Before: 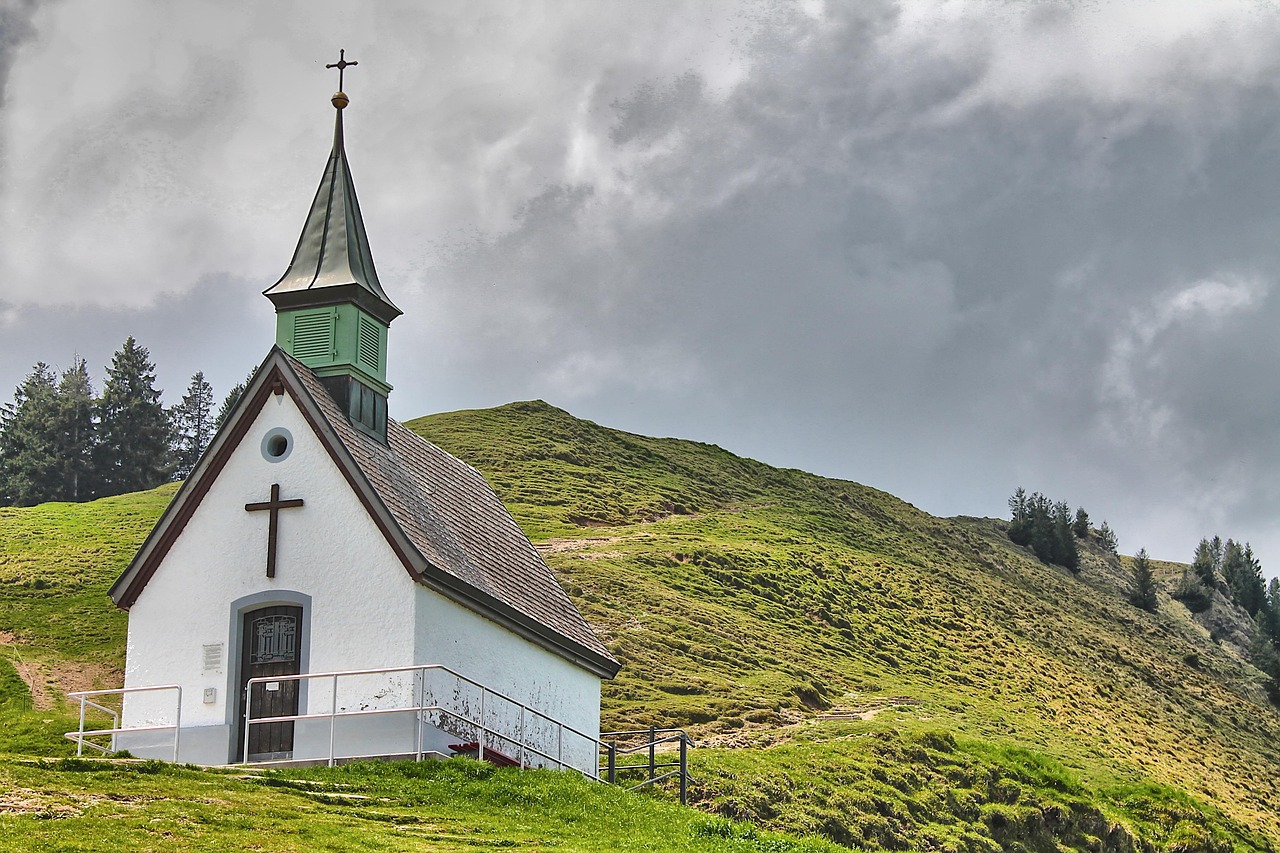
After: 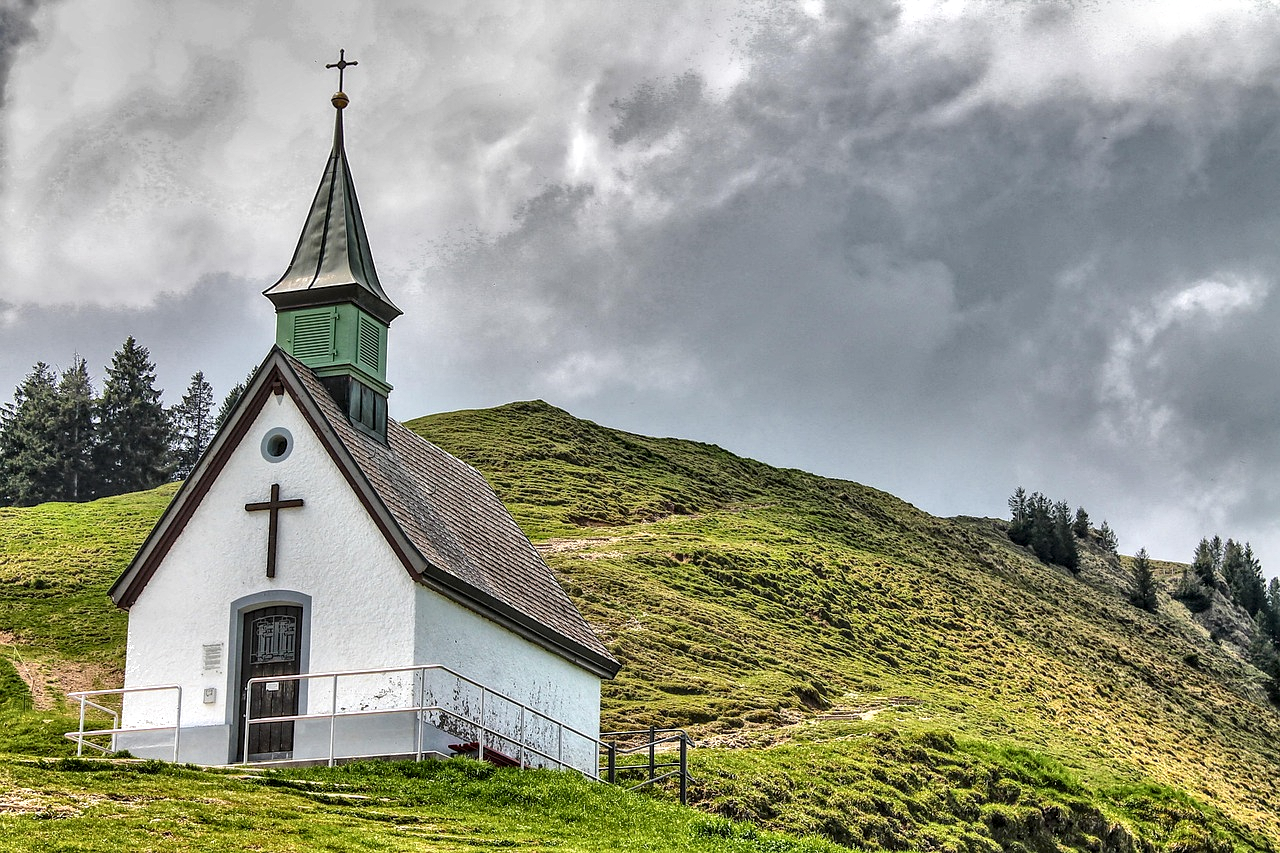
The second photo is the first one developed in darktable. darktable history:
local contrast: highlights 79%, shadows 56%, detail 175%, midtone range 0.428
tone equalizer: on, module defaults
